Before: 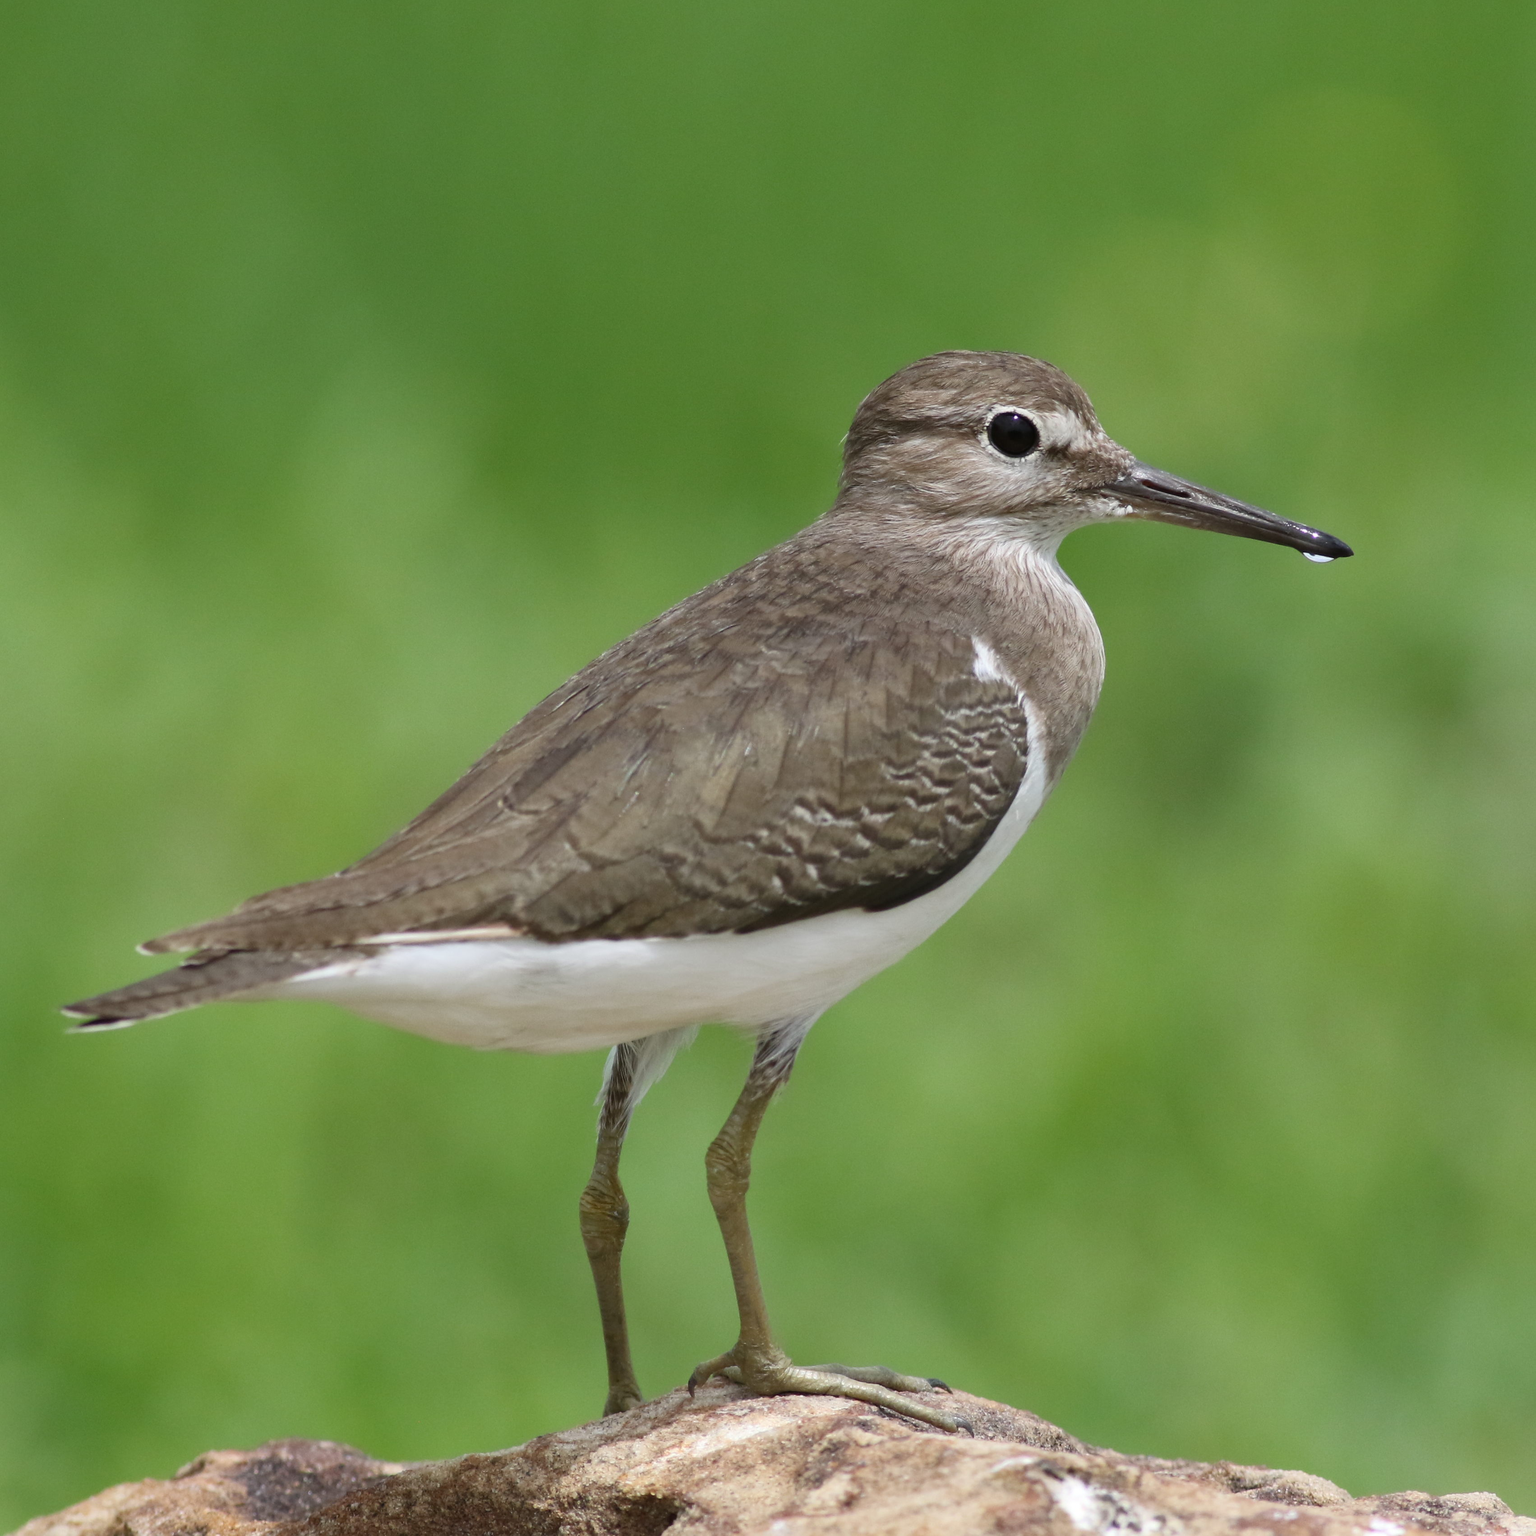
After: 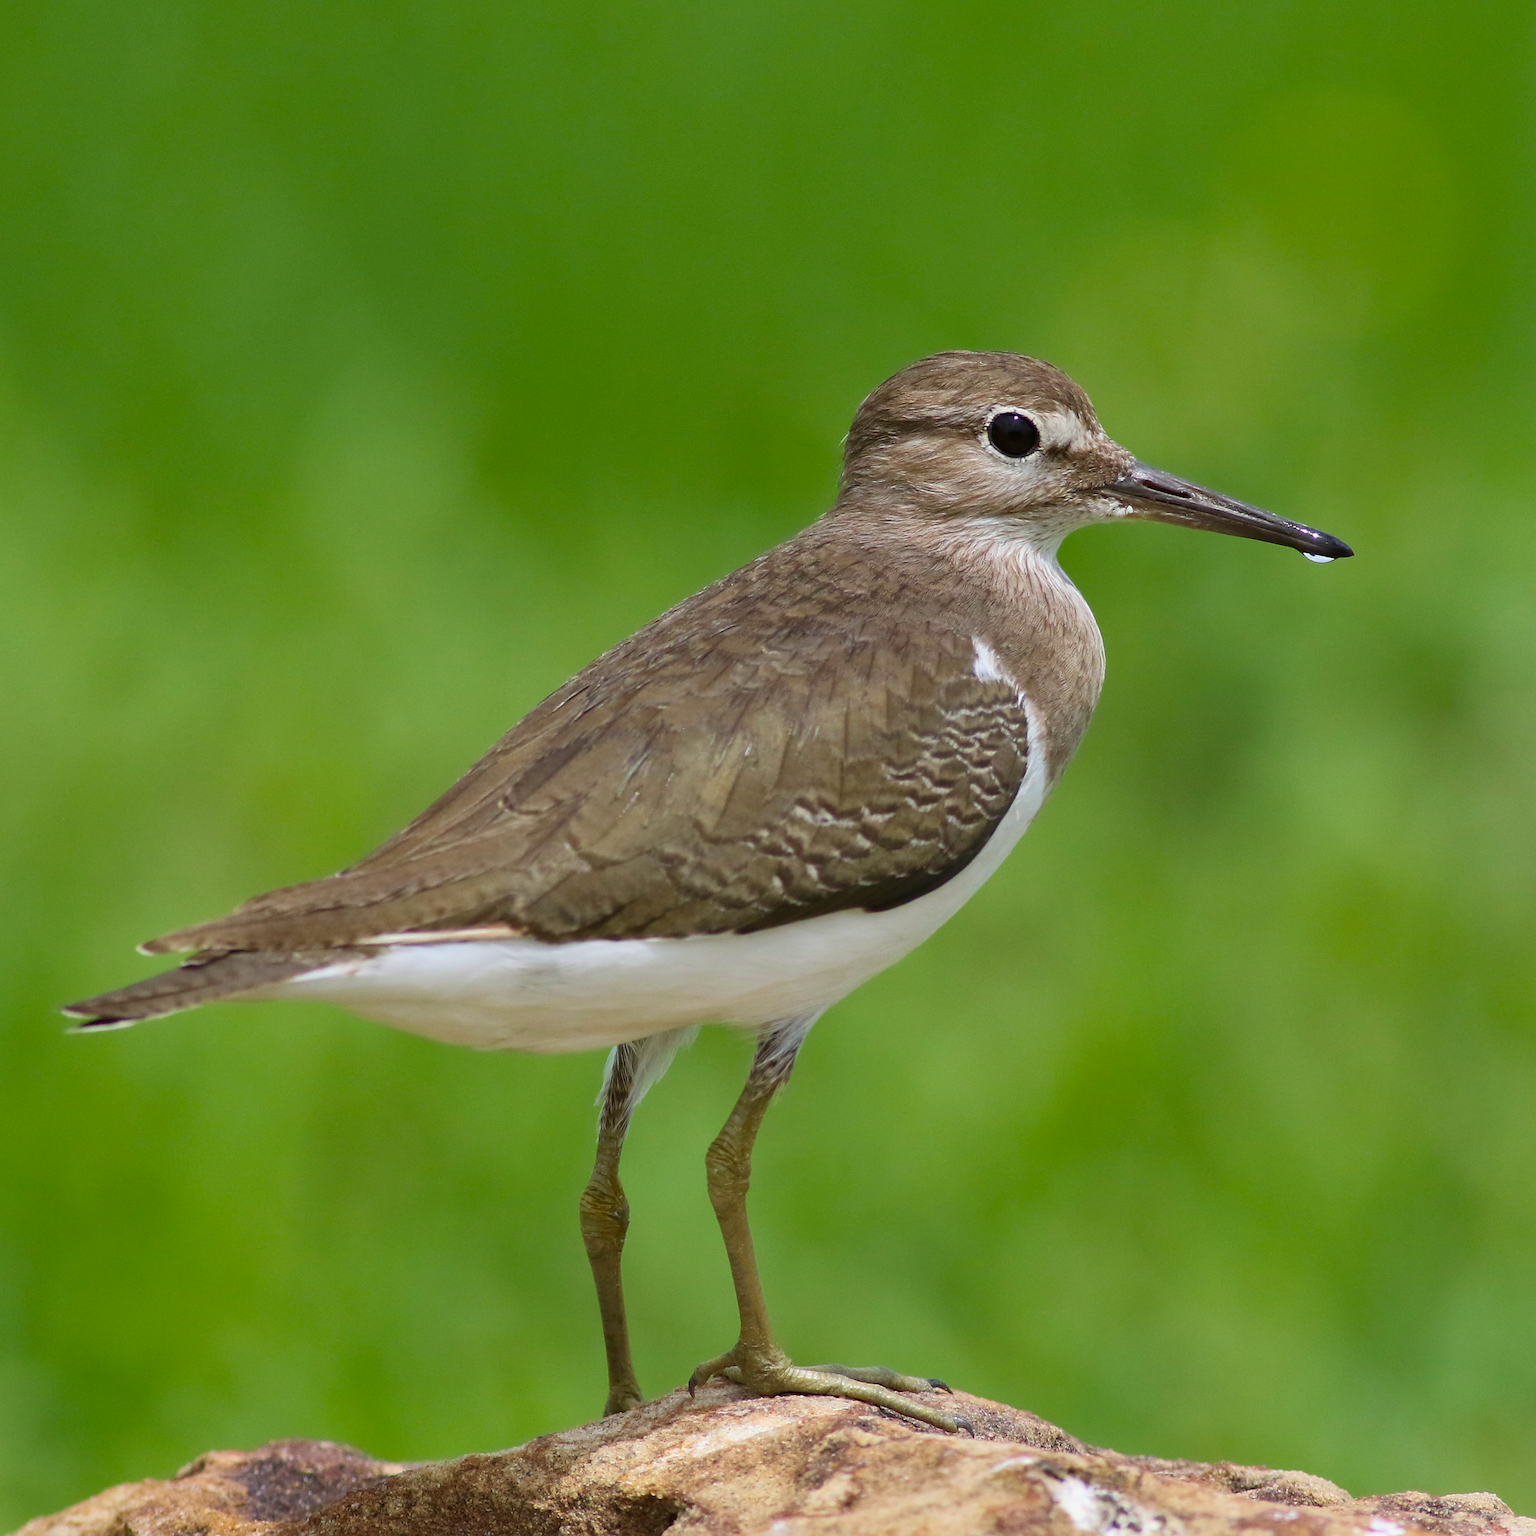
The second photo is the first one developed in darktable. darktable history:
sharpen: on, module defaults
shadows and highlights: shadows 37.3, highlights -27.57, highlights color adjustment 89.29%, soften with gaussian
exposure: black level correction 0.001, exposure -0.123 EV, compensate exposure bias true, compensate highlight preservation false
color balance rgb: shadows lift › hue 85.05°, perceptual saturation grading › global saturation 19.391%, global vibrance 20%
velvia: on, module defaults
